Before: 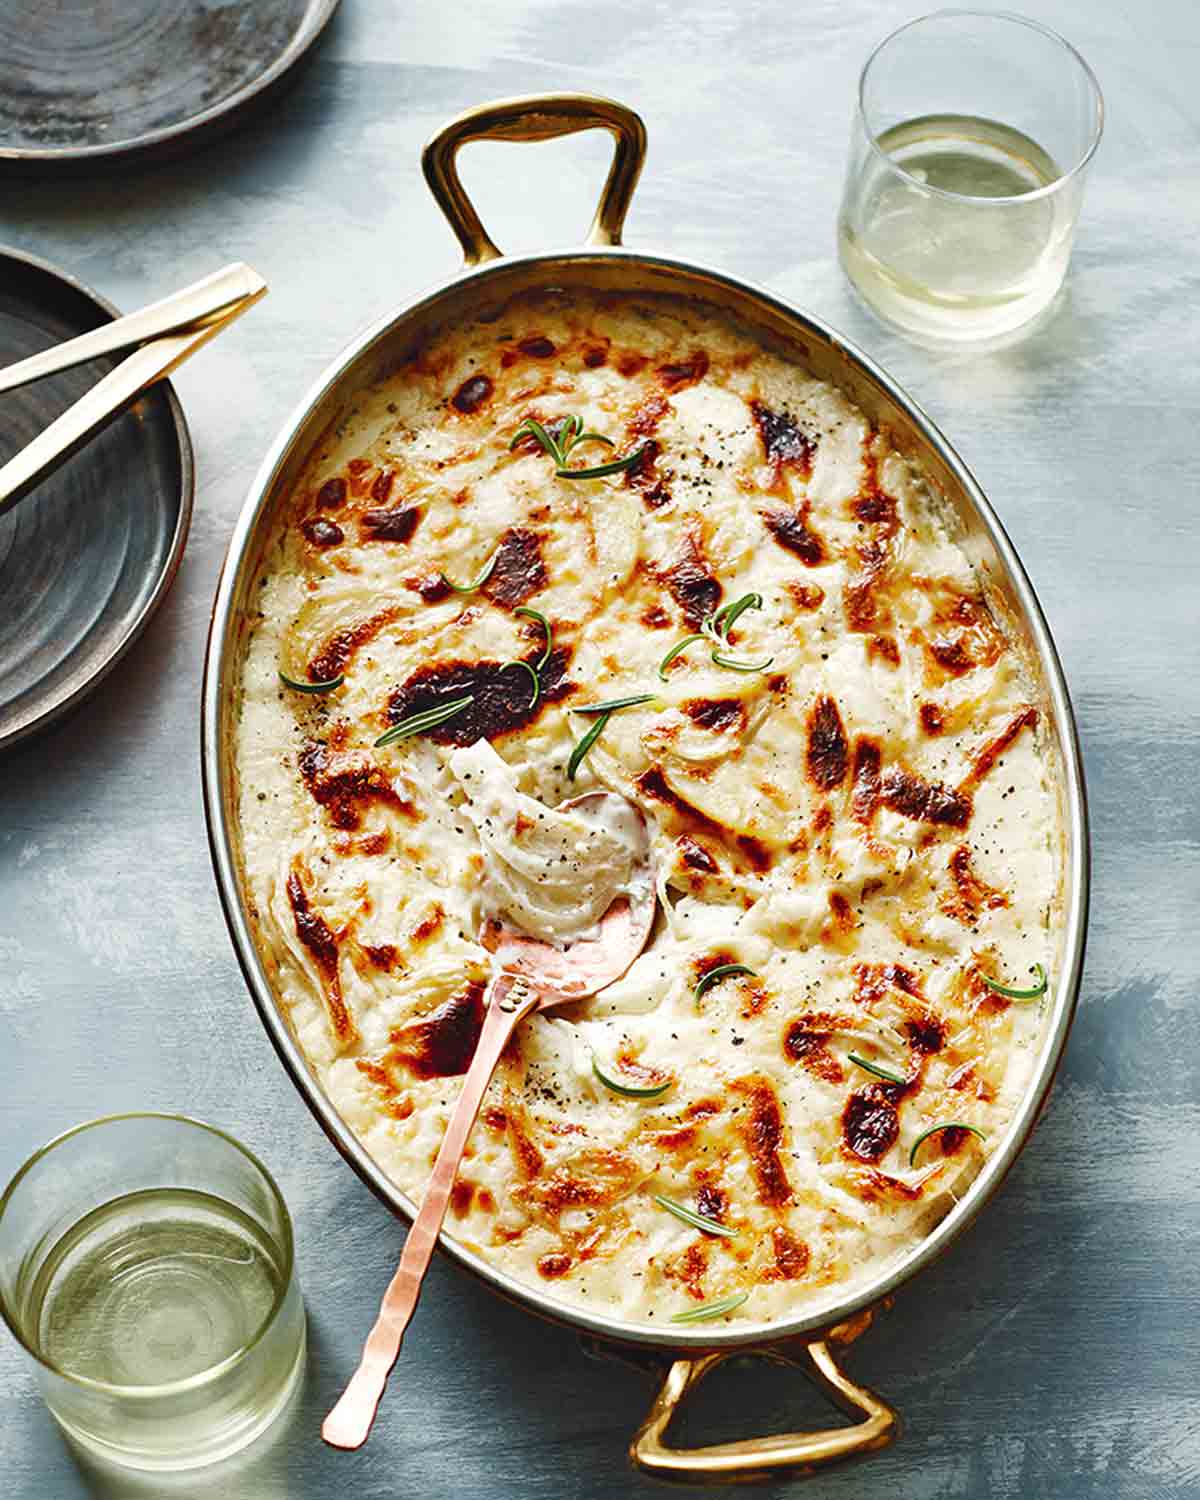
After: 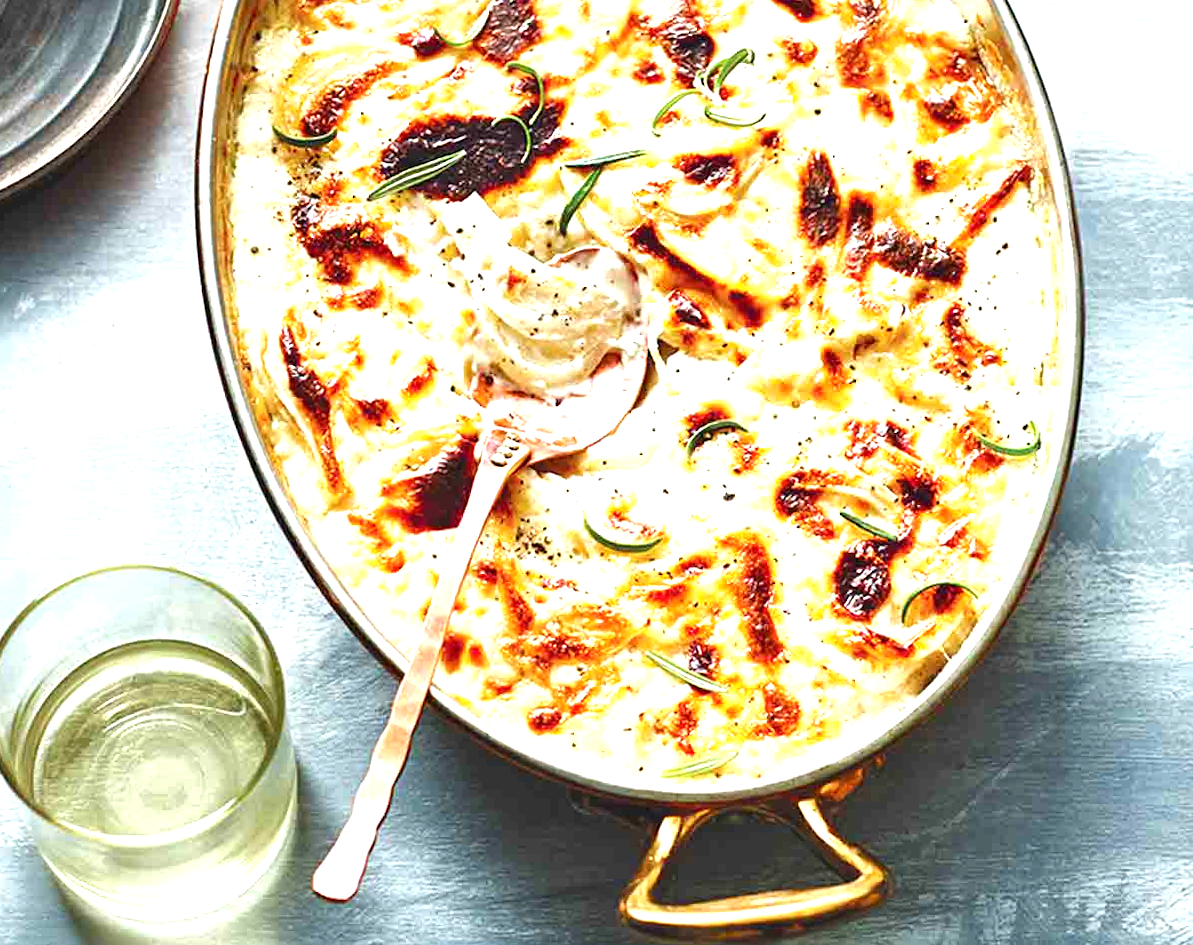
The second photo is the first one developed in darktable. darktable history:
crop and rotate: top 36.435%
exposure: exposure 1.061 EV, compensate highlight preservation false
rotate and perspective: rotation 0.192°, lens shift (horizontal) -0.015, crop left 0.005, crop right 0.996, crop top 0.006, crop bottom 0.99
